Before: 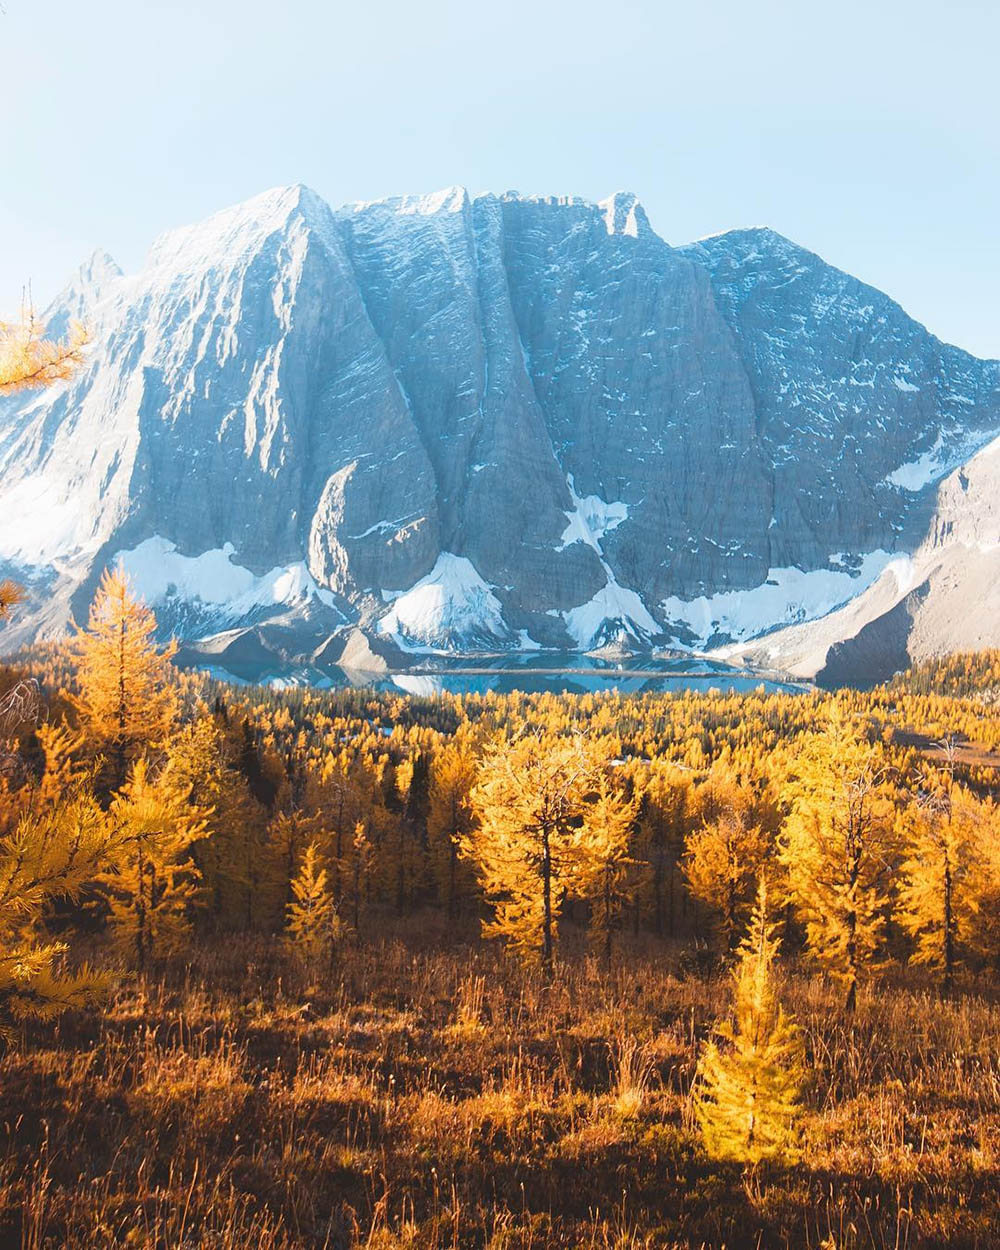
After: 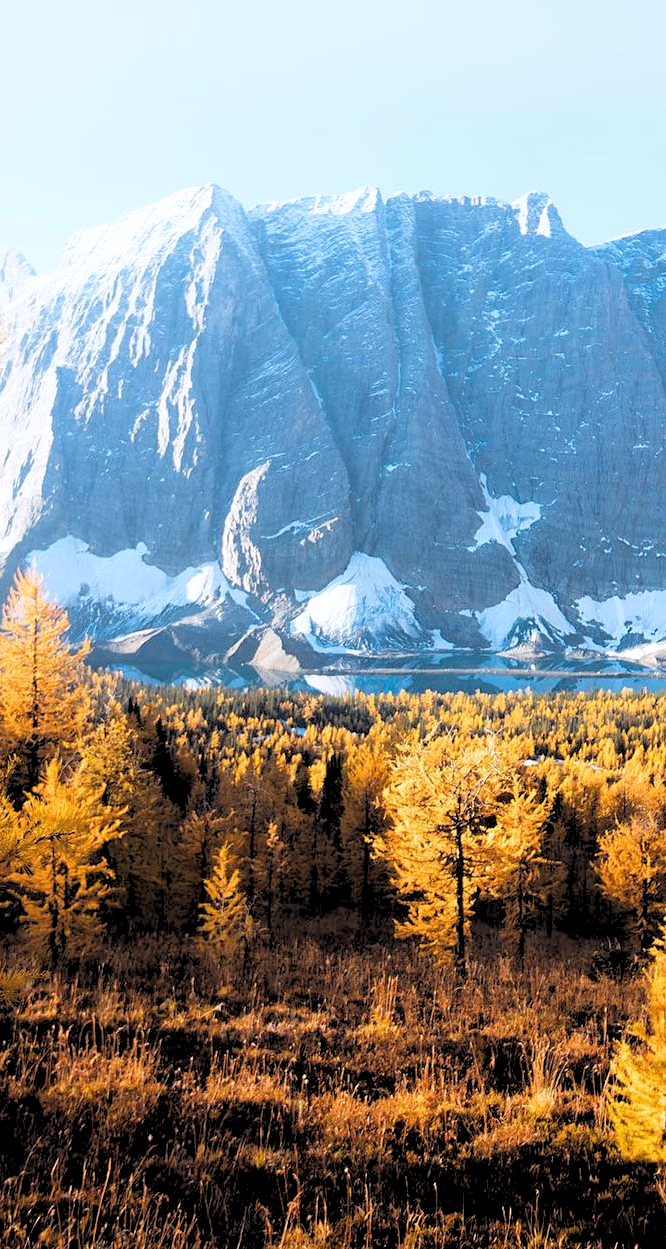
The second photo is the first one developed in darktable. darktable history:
white balance: red 0.984, blue 1.059
rgb levels: levels [[0.029, 0.461, 0.922], [0, 0.5, 1], [0, 0.5, 1]]
crop and rotate: left 8.786%, right 24.548%
